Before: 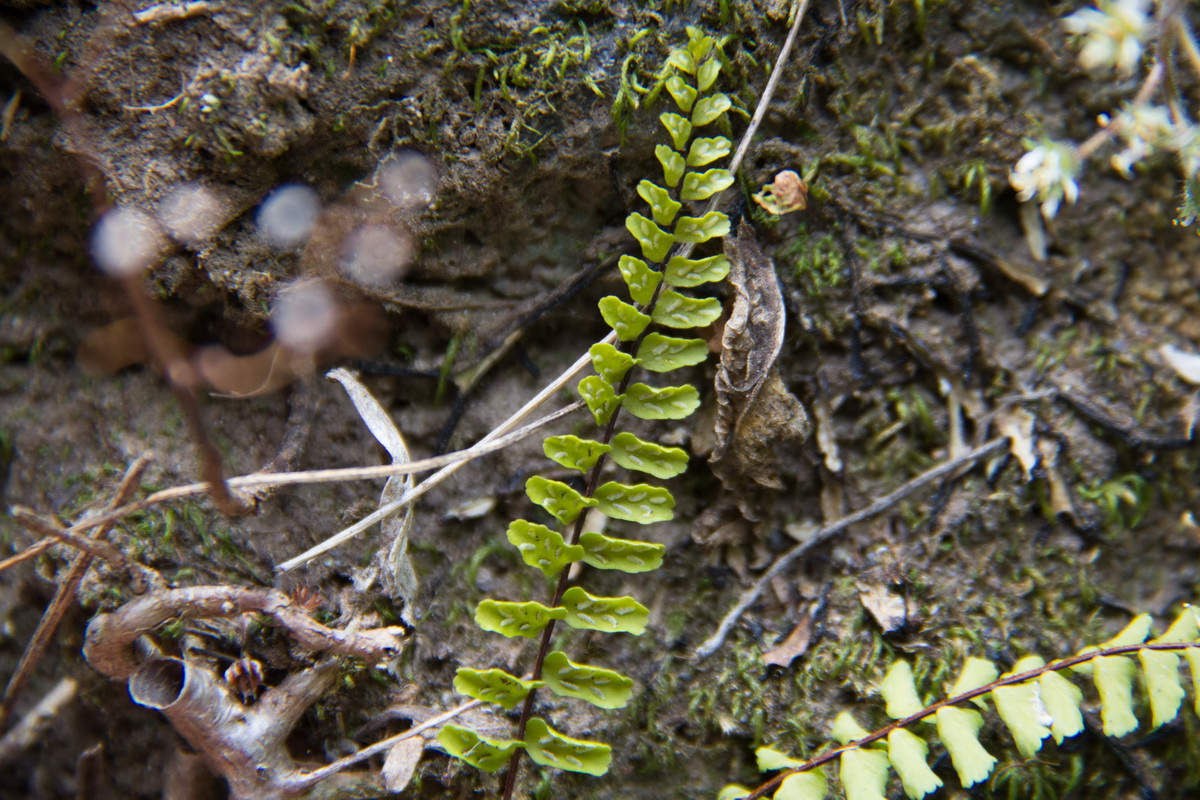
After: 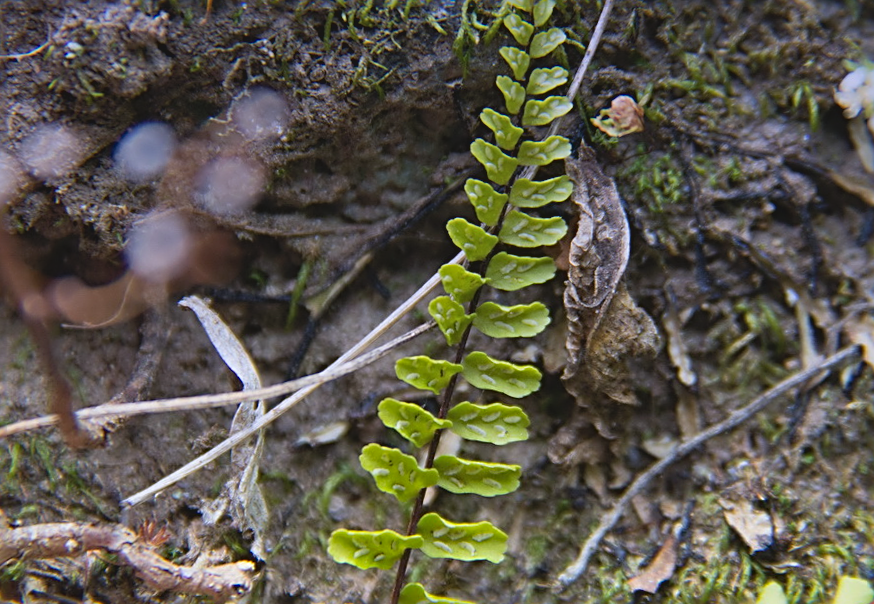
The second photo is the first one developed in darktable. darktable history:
rotate and perspective: rotation -1.68°, lens shift (vertical) -0.146, crop left 0.049, crop right 0.912, crop top 0.032, crop bottom 0.96
crop and rotate: left 10.77%, top 5.1%, right 10.41%, bottom 16.76%
sharpen: radius 2.543, amount 0.636
graduated density: hue 238.83°, saturation 50%
contrast brightness saturation: contrast -0.1, brightness 0.05, saturation 0.08
